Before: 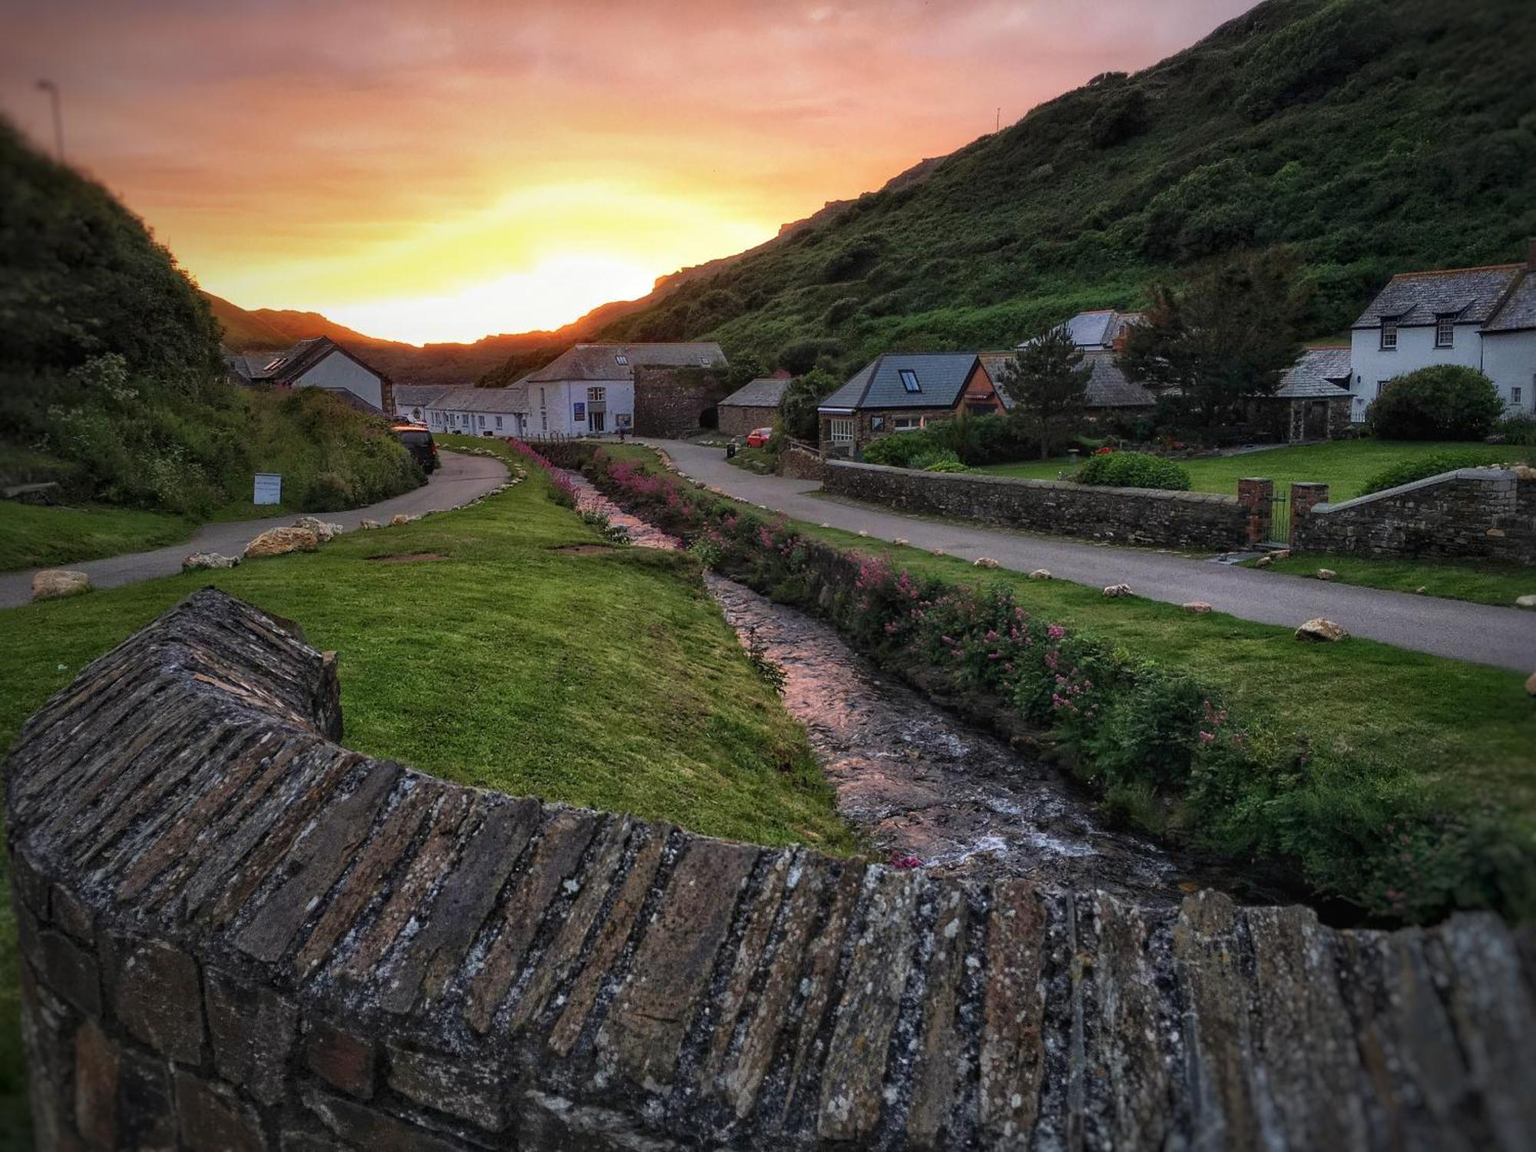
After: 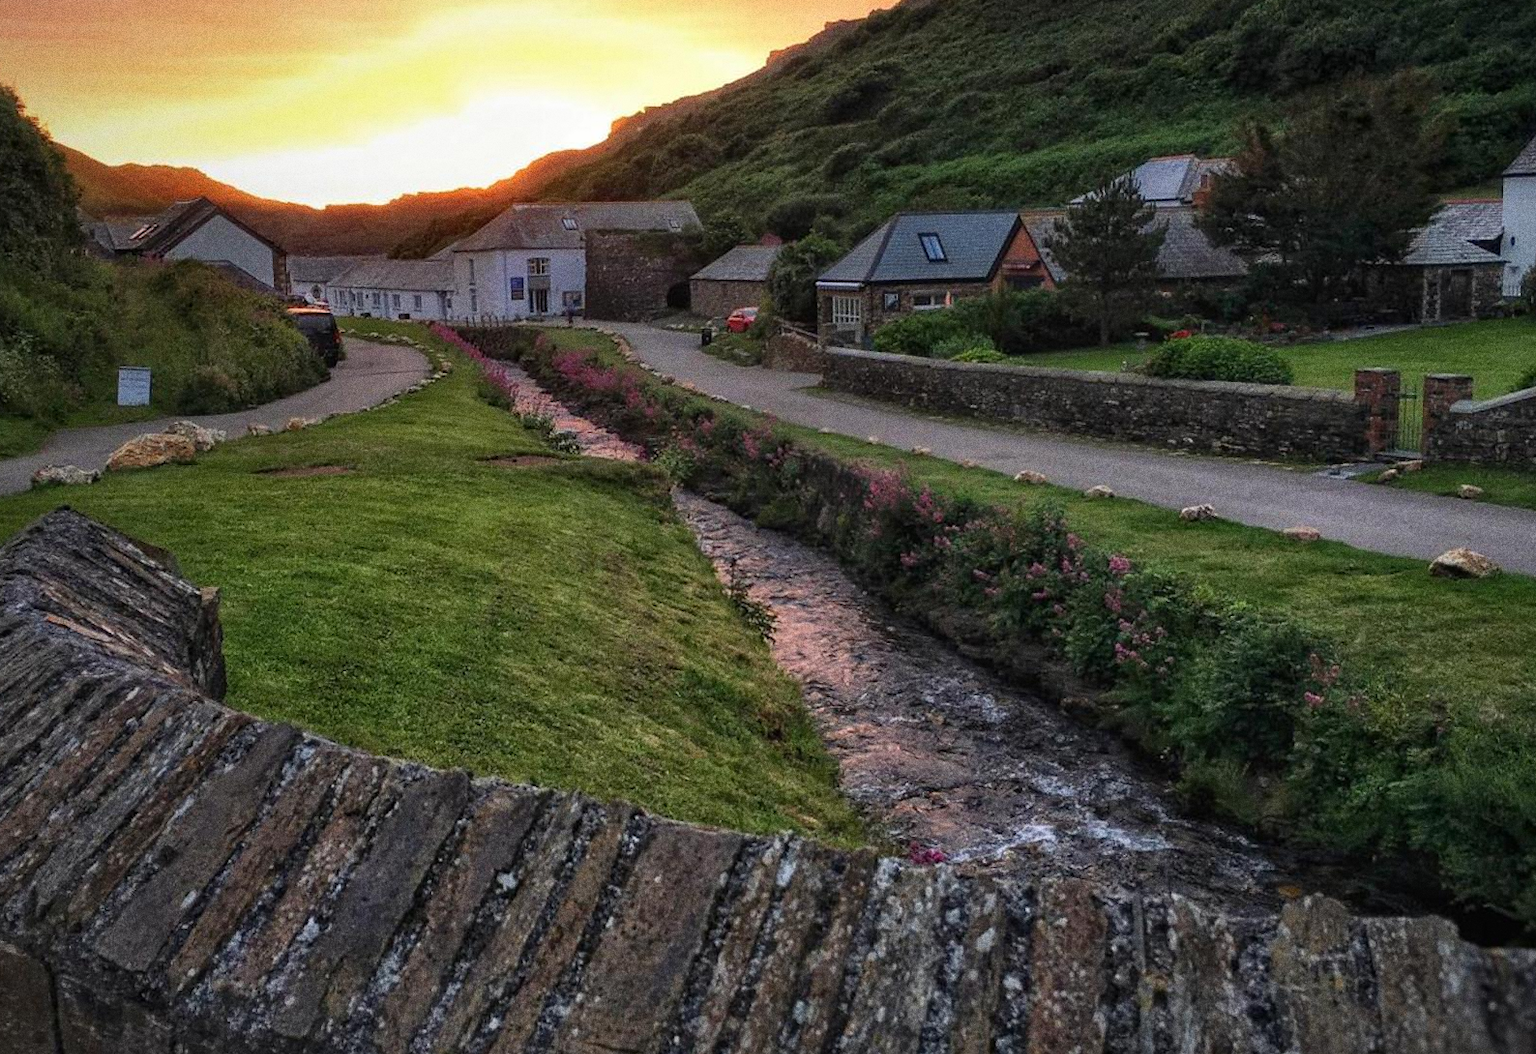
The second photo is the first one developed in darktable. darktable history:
rotate and perspective: lens shift (horizontal) -0.055, automatic cropping off
crop: left 9.712%, top 16.928%, right 10.845%, bottom 12.332%
grain: coarseness 0.09 ISO, strength 40%
